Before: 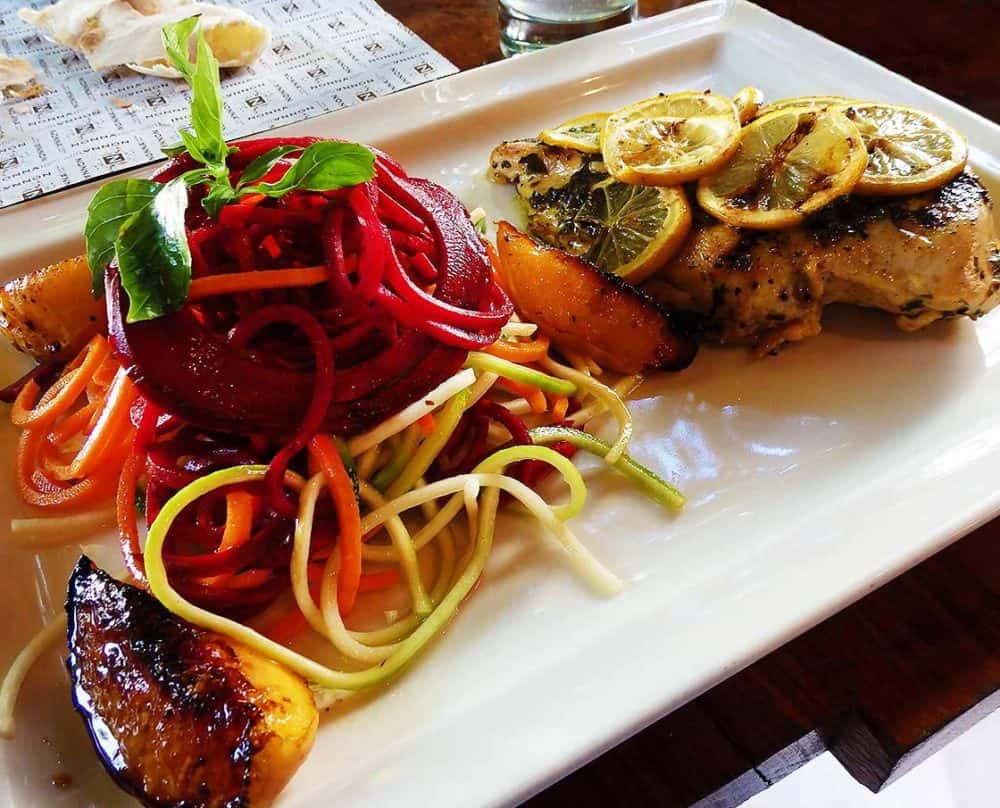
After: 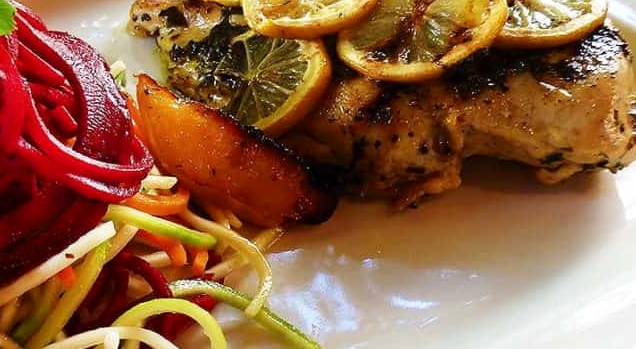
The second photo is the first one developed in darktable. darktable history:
crop: left 36.005%, top 18.293%, right 0.31%, bottom 38.444%
shadows and highlights: shadows -30, highlights 30
